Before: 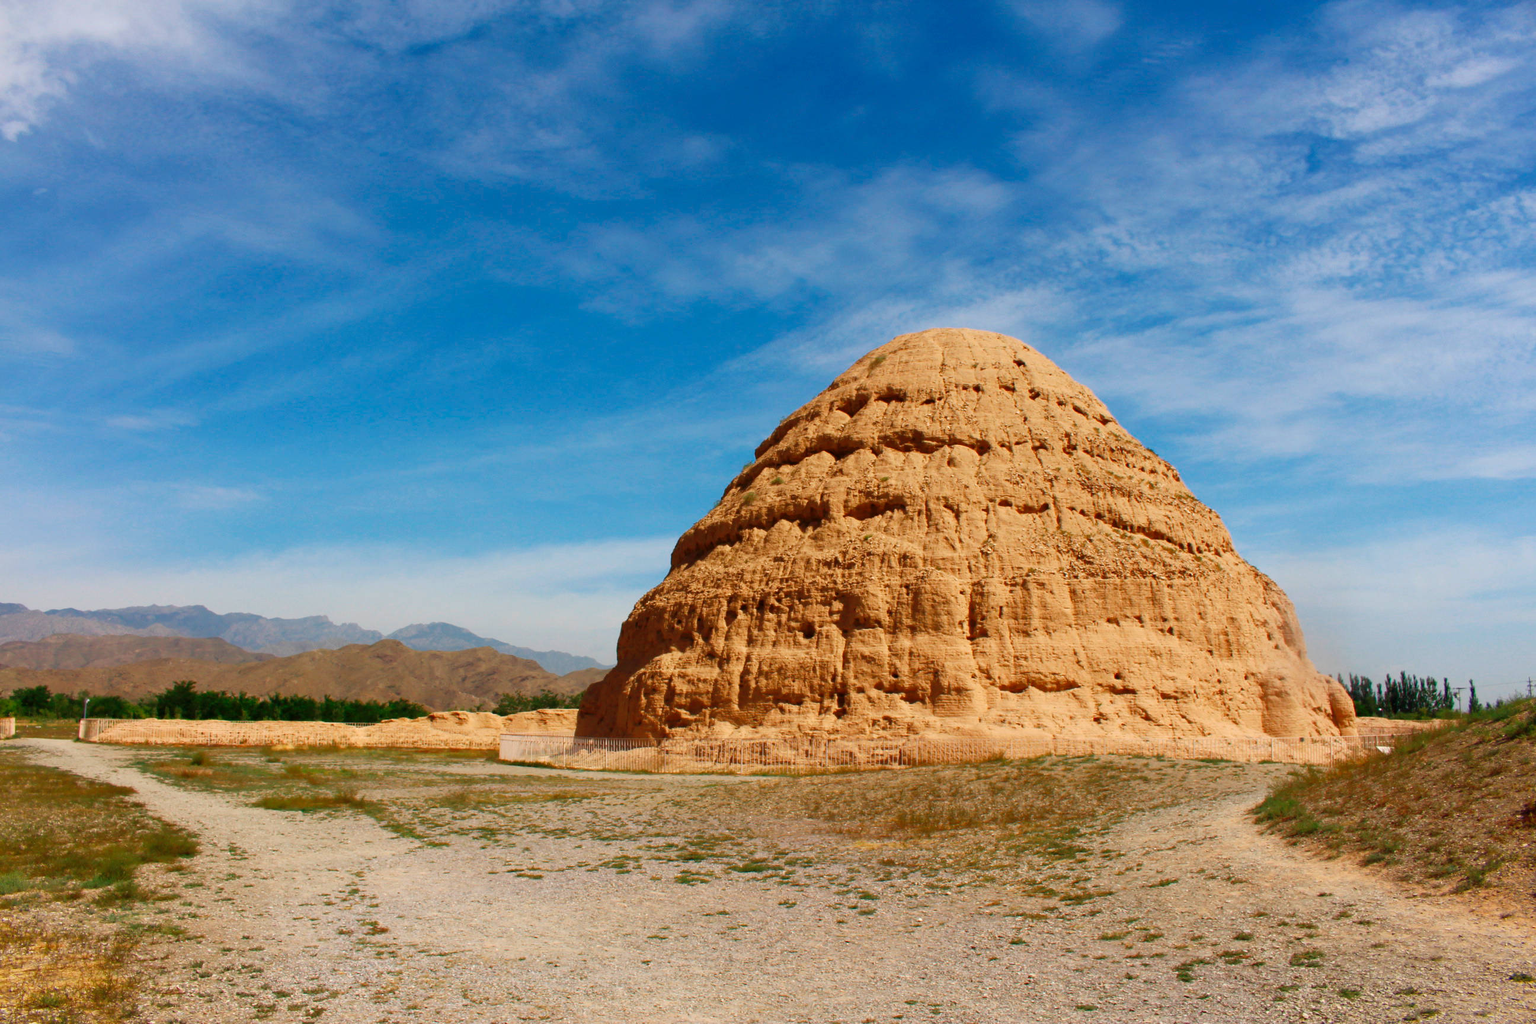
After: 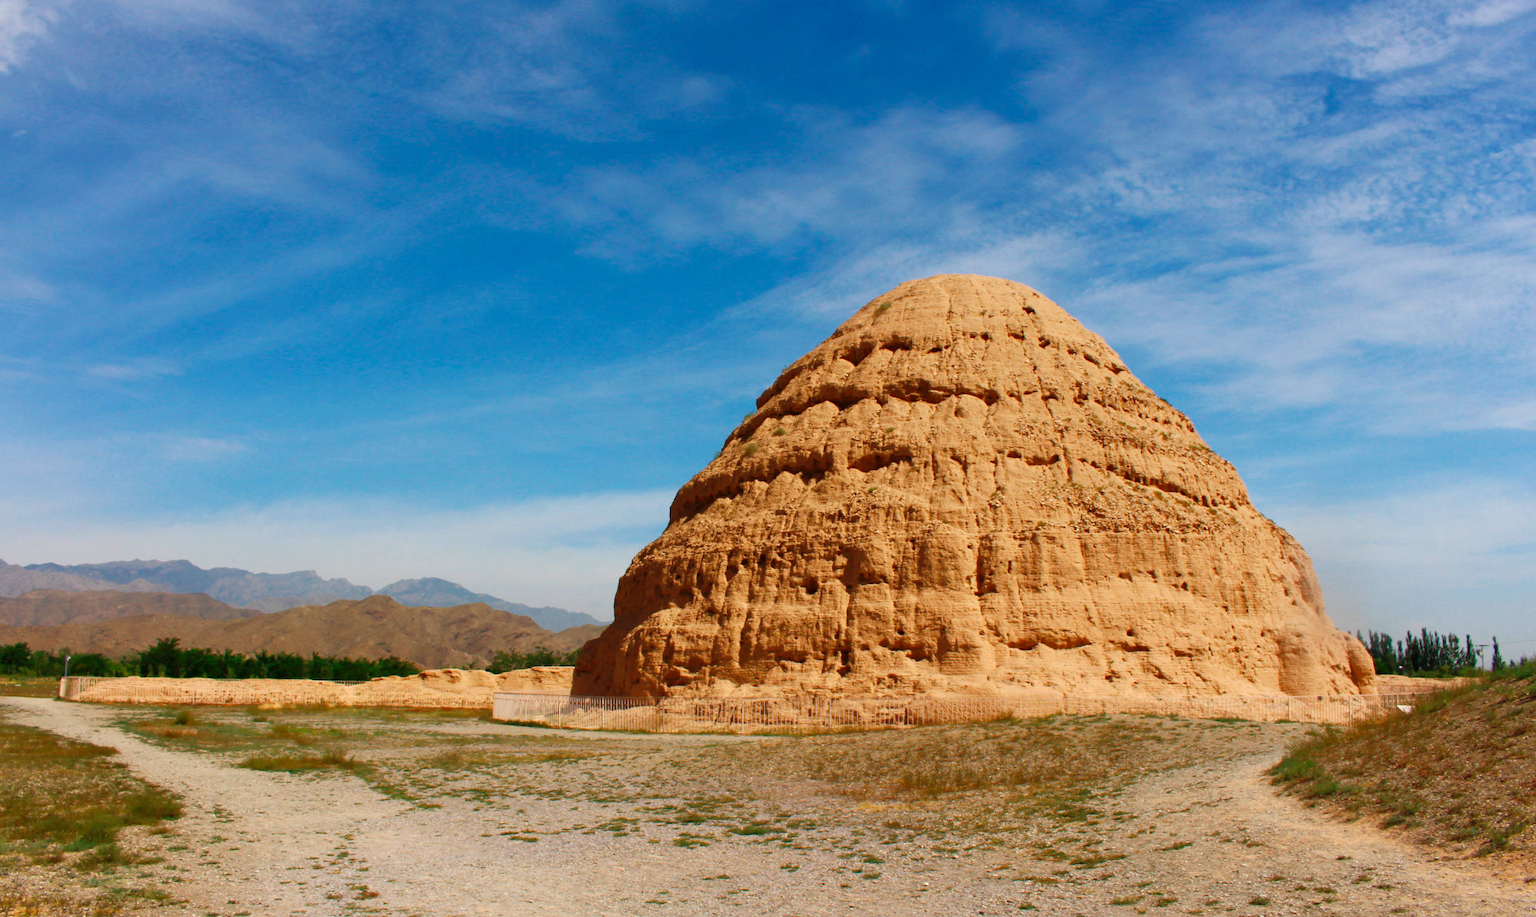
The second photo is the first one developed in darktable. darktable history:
crop: left 1.409%, top 6.092%, right 1.551%, bottom 6.925%
